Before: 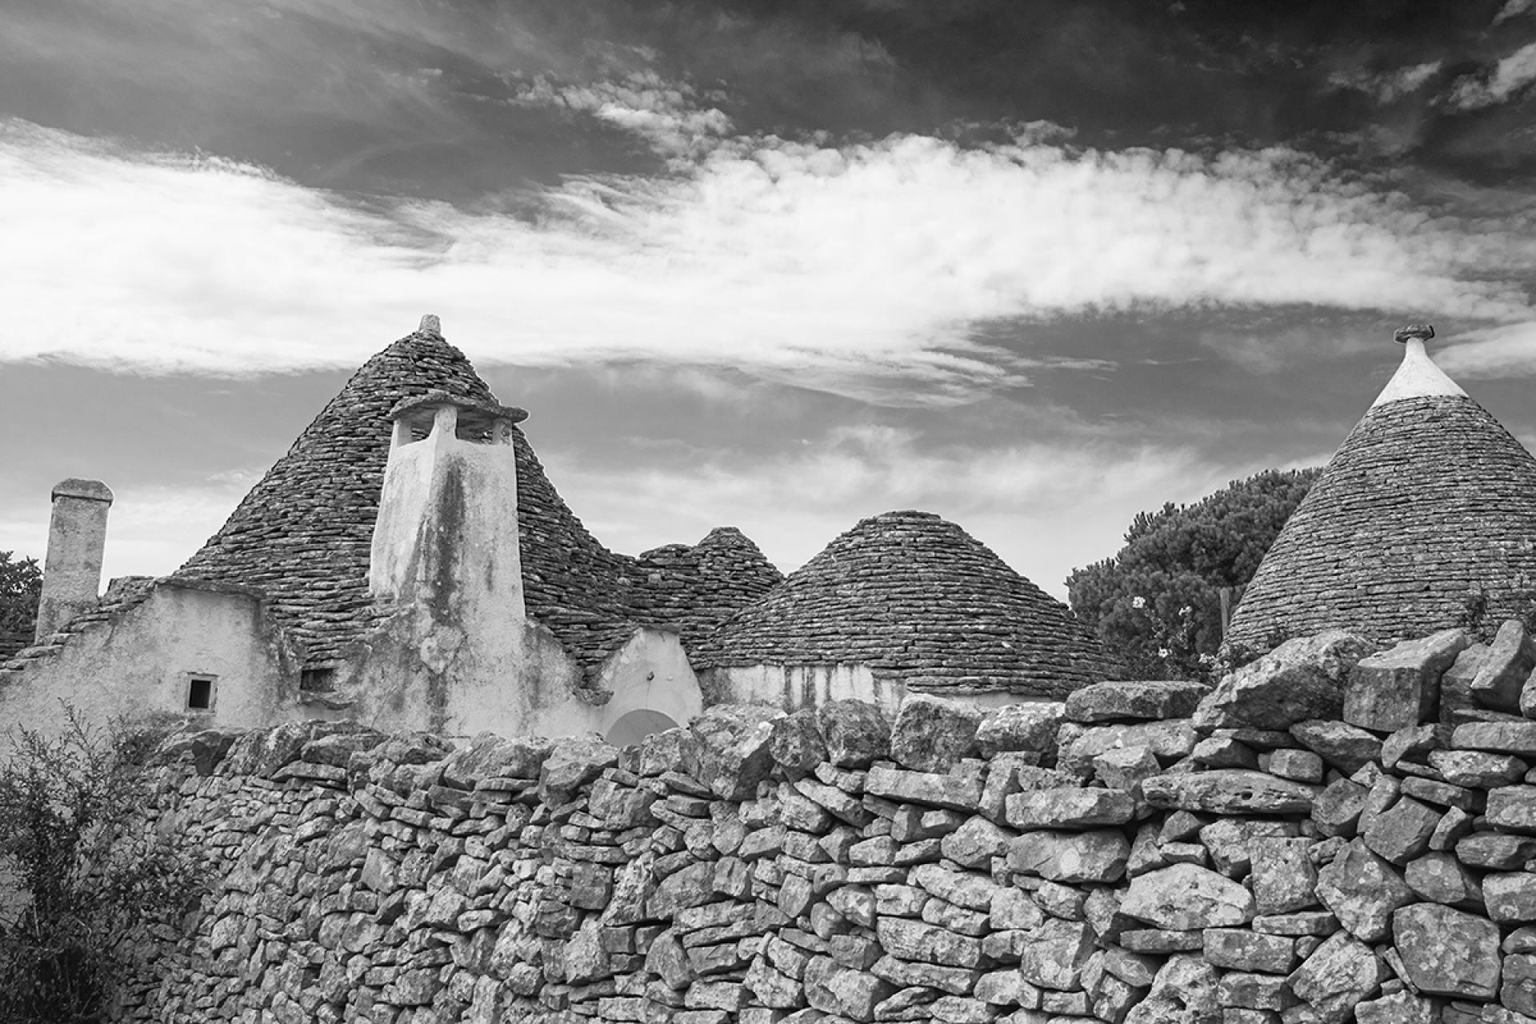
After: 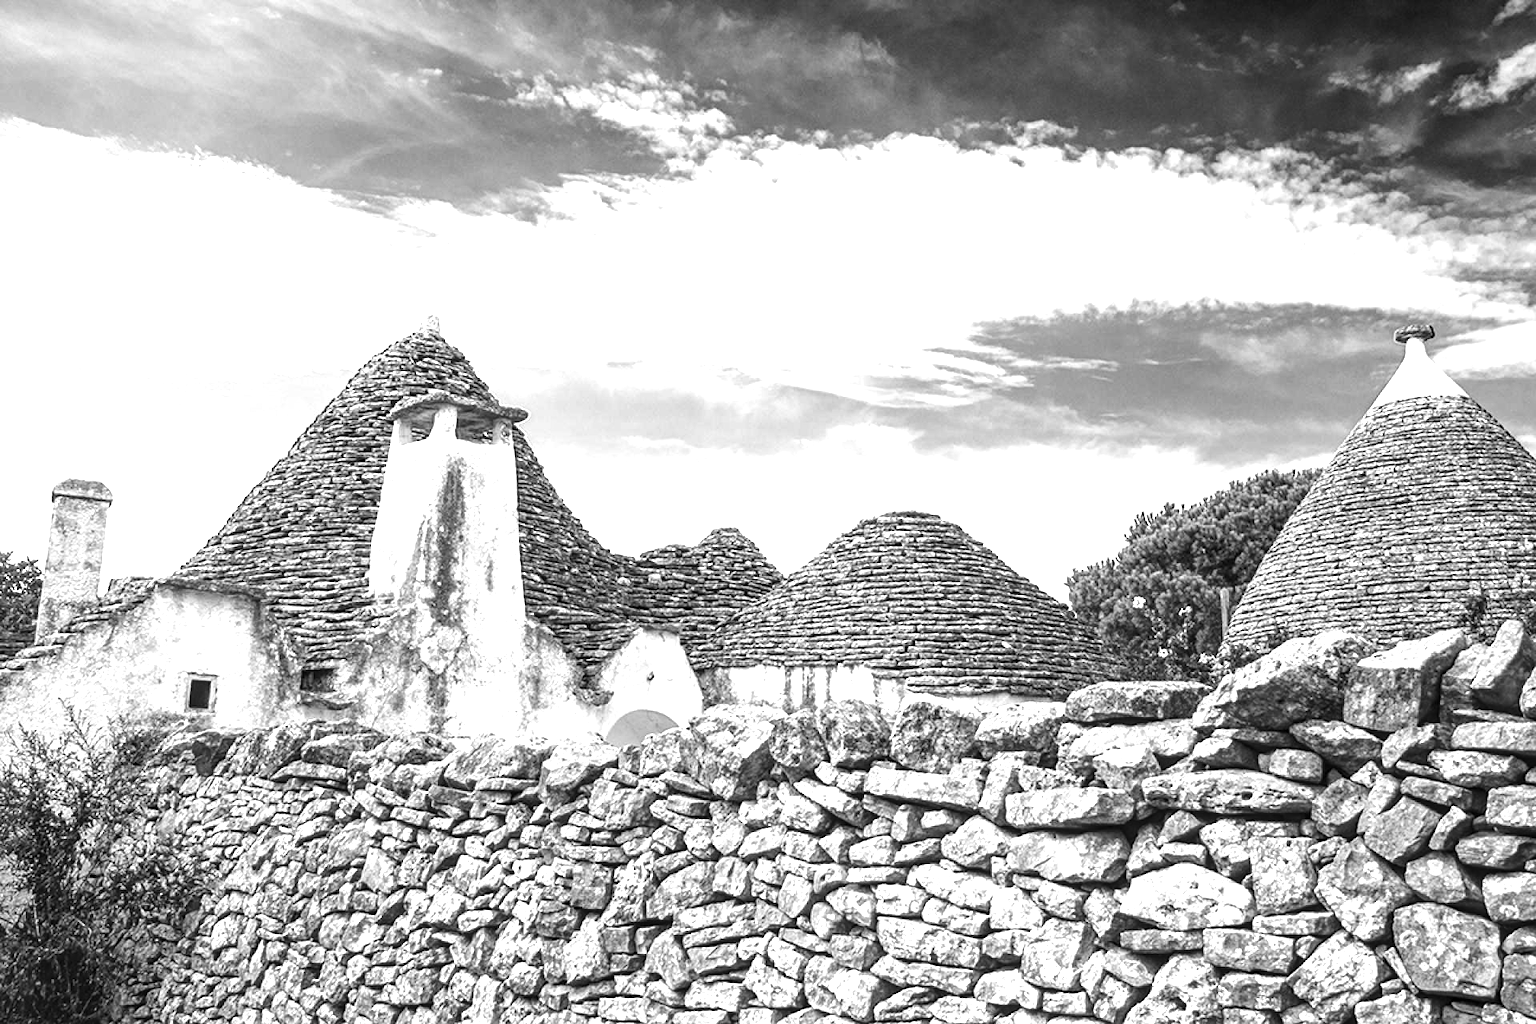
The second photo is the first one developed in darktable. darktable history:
tone equalizer: -8 EV -0.75 EV, -7 EV -0.7 EV, -6 EV -0.6 EV, -5 EV -0.4 EV, -3 EV 0.4 EV, -2 EV 0.6 EV, -1 EV 0.7 EV, +0 EV 0.75 EV, edges refinement/feathering 500, mask exposure compensation -1.57 EV, preserve details no
exposure: black level correction 0, exposure 0.7 EV, compensate exposure bias true, compensate highlight preservation false
local contrast: detail 130%
